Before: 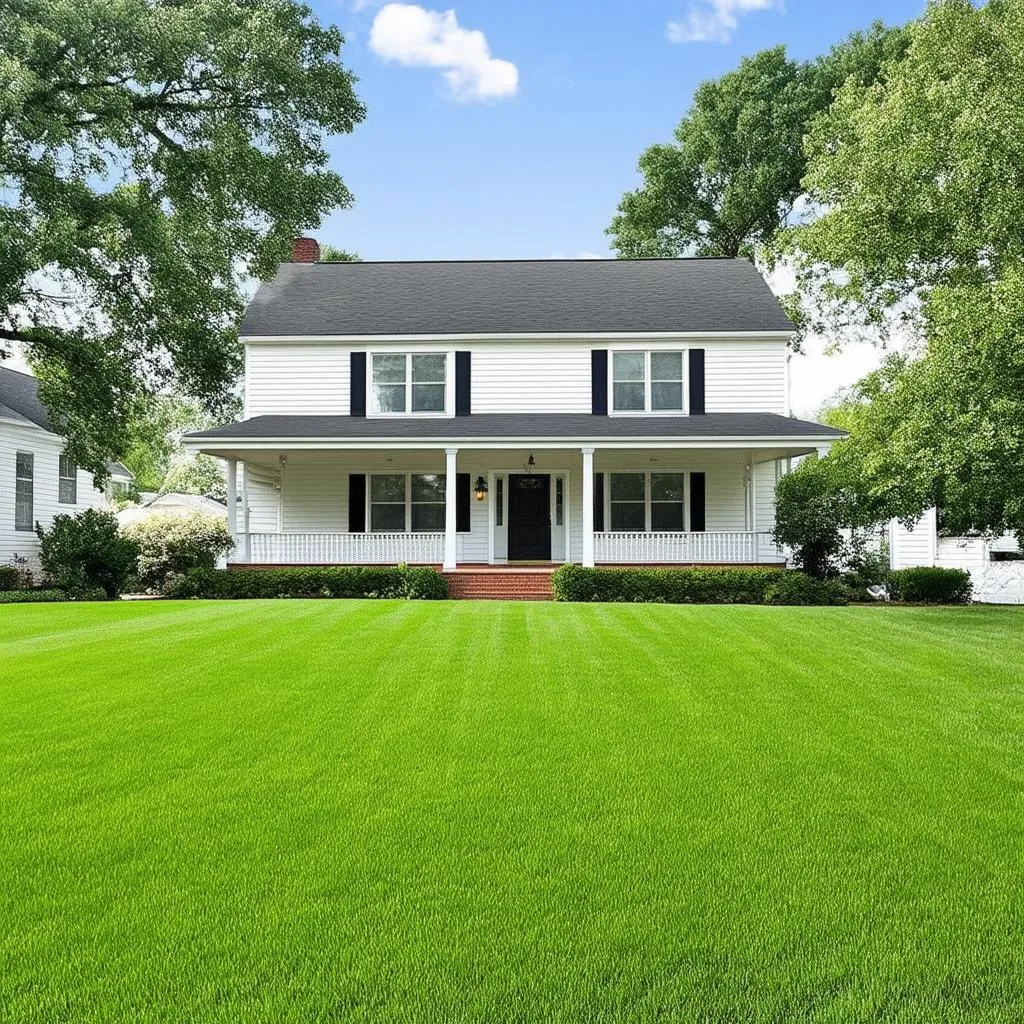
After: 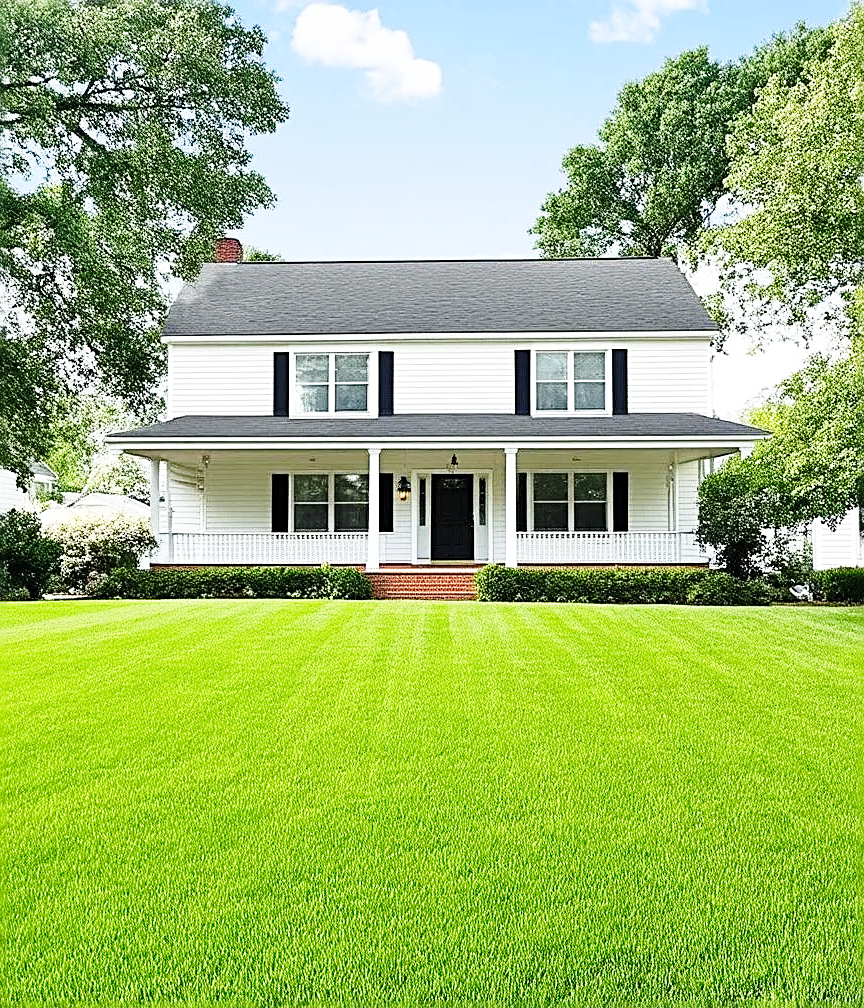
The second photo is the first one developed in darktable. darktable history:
sharpen: radius 2.676, amount 0.669
base curve: curves: ch0 [(0, 0) (0.028, 0.03) (0.121, 0.232) (0.46, 0.748) (0.859, 0.968) (1, 1)], preserve colors none
crop: left 7.598%, right 7.873%
